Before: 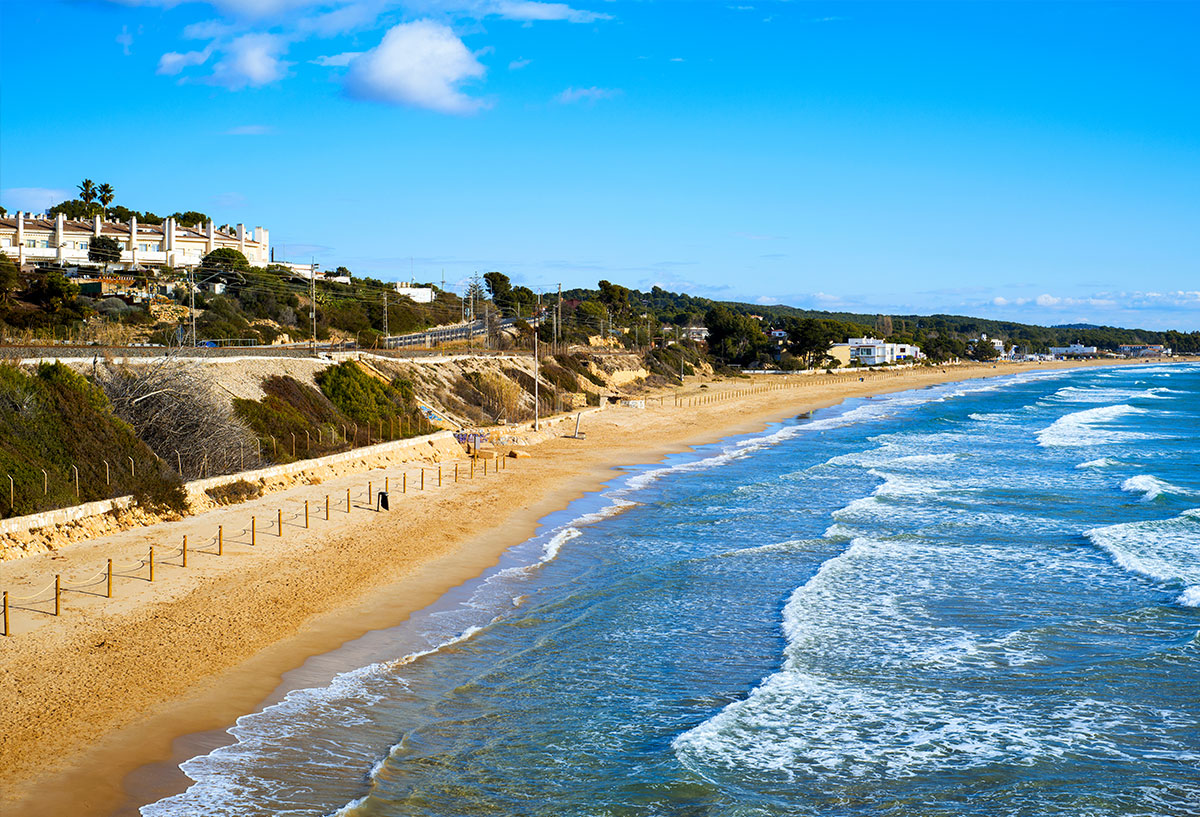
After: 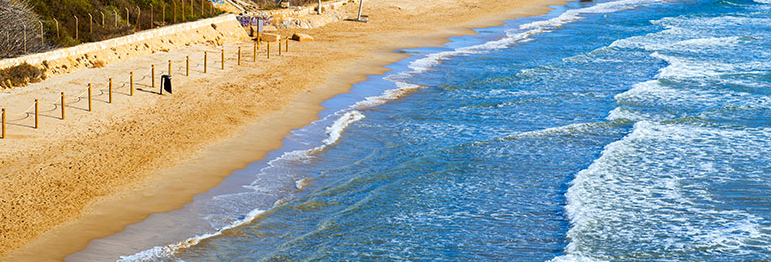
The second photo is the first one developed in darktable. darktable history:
shadows and highlights: shadows 37.81, highlights -27.18, soften with gaussian
crop: left 18.105%, top 51.078%, right 17.595%, bottom 16.802%
